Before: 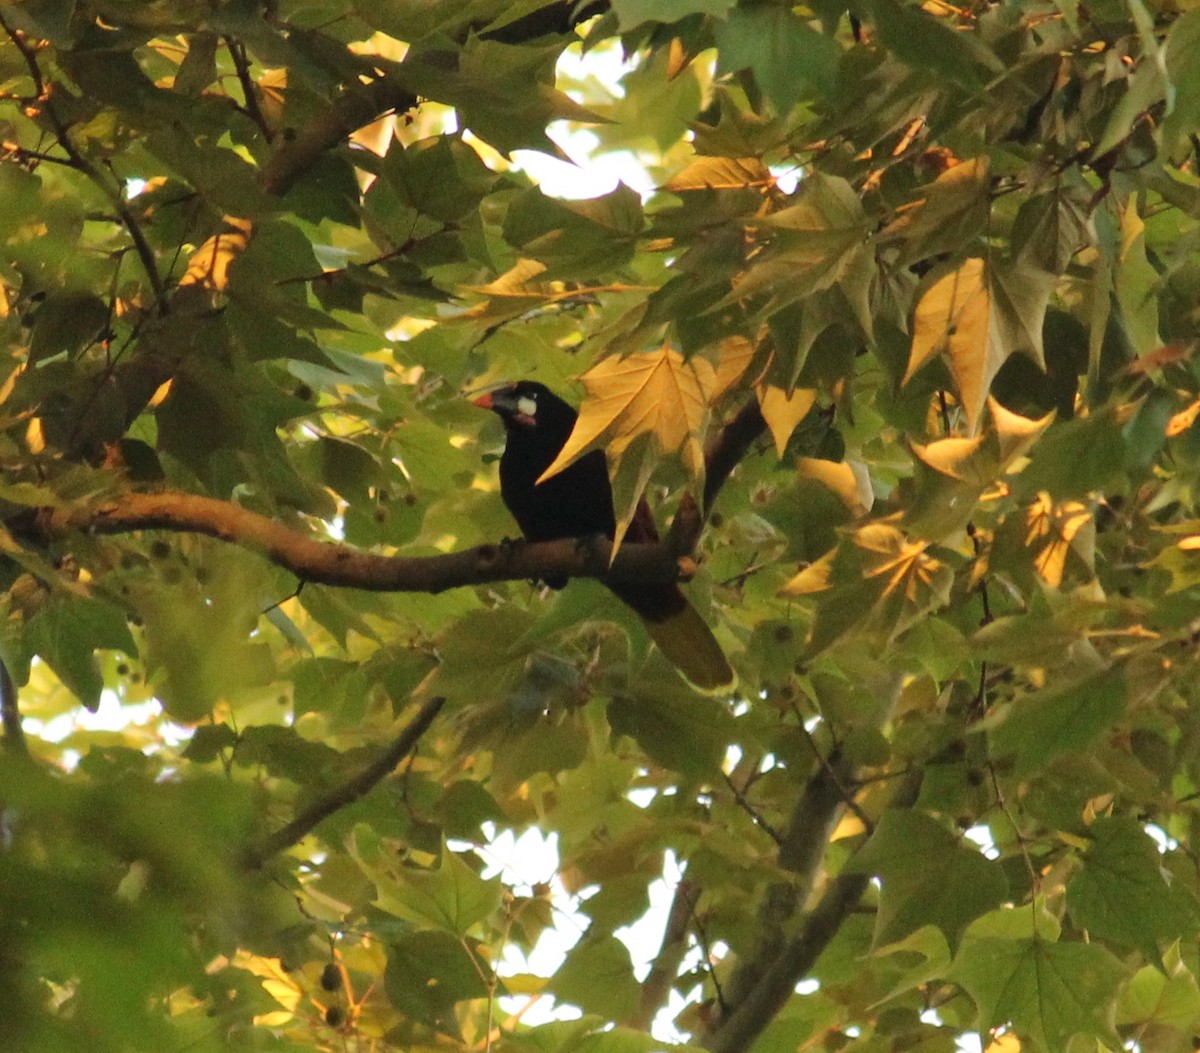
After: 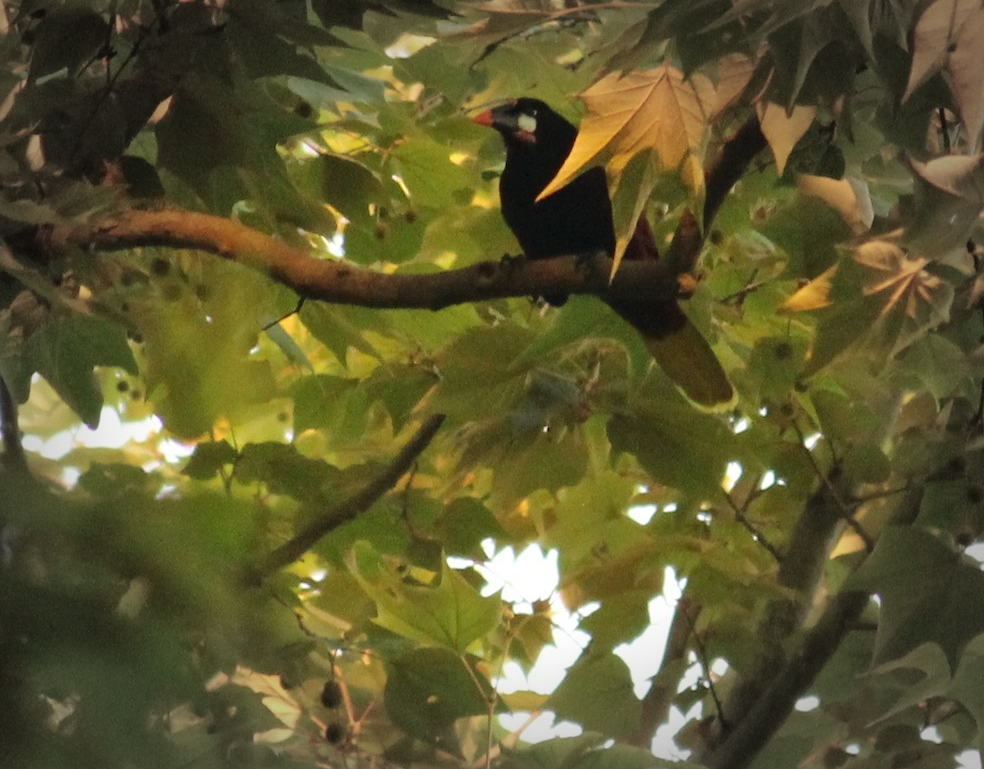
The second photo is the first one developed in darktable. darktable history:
tone equalizer: smoothing diameter 24.83%, edges refinement/feathering 6.34, preserve details guided filter
vignetting: fall-off start 66.48%, fall-off radius 39.65%, automatic ratio true, width/height ratio 0.671
crop: top 26.93%, right 17.981%
